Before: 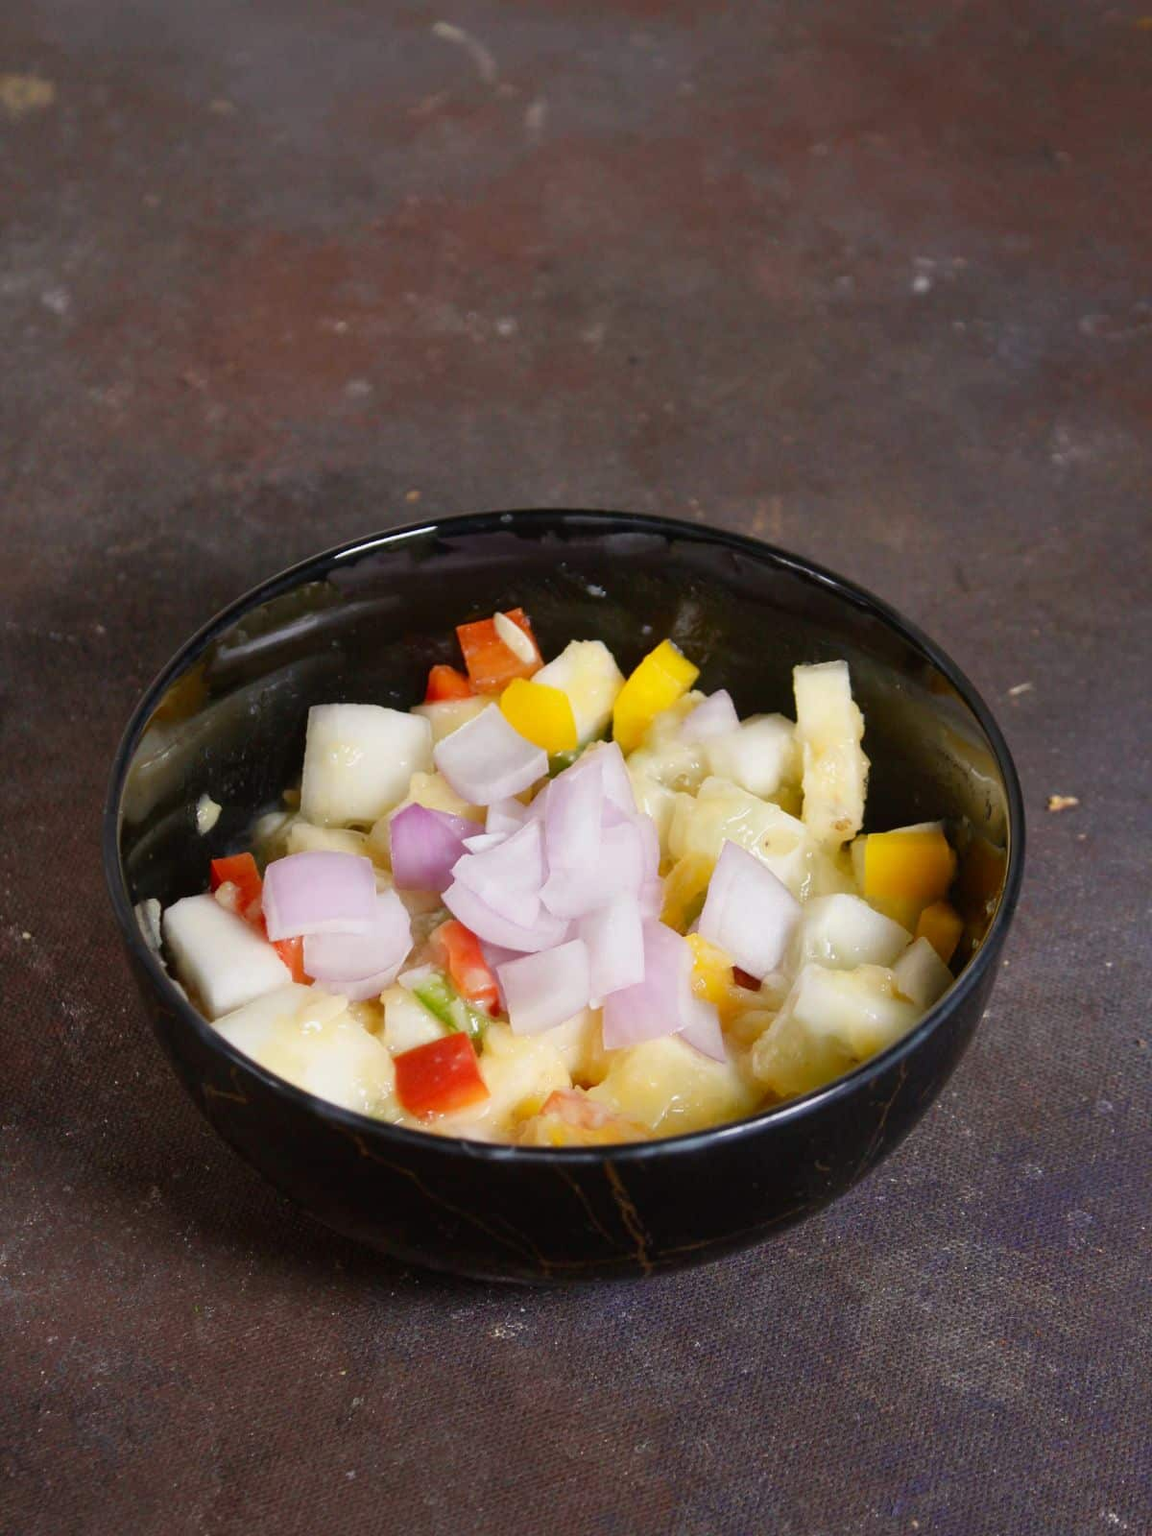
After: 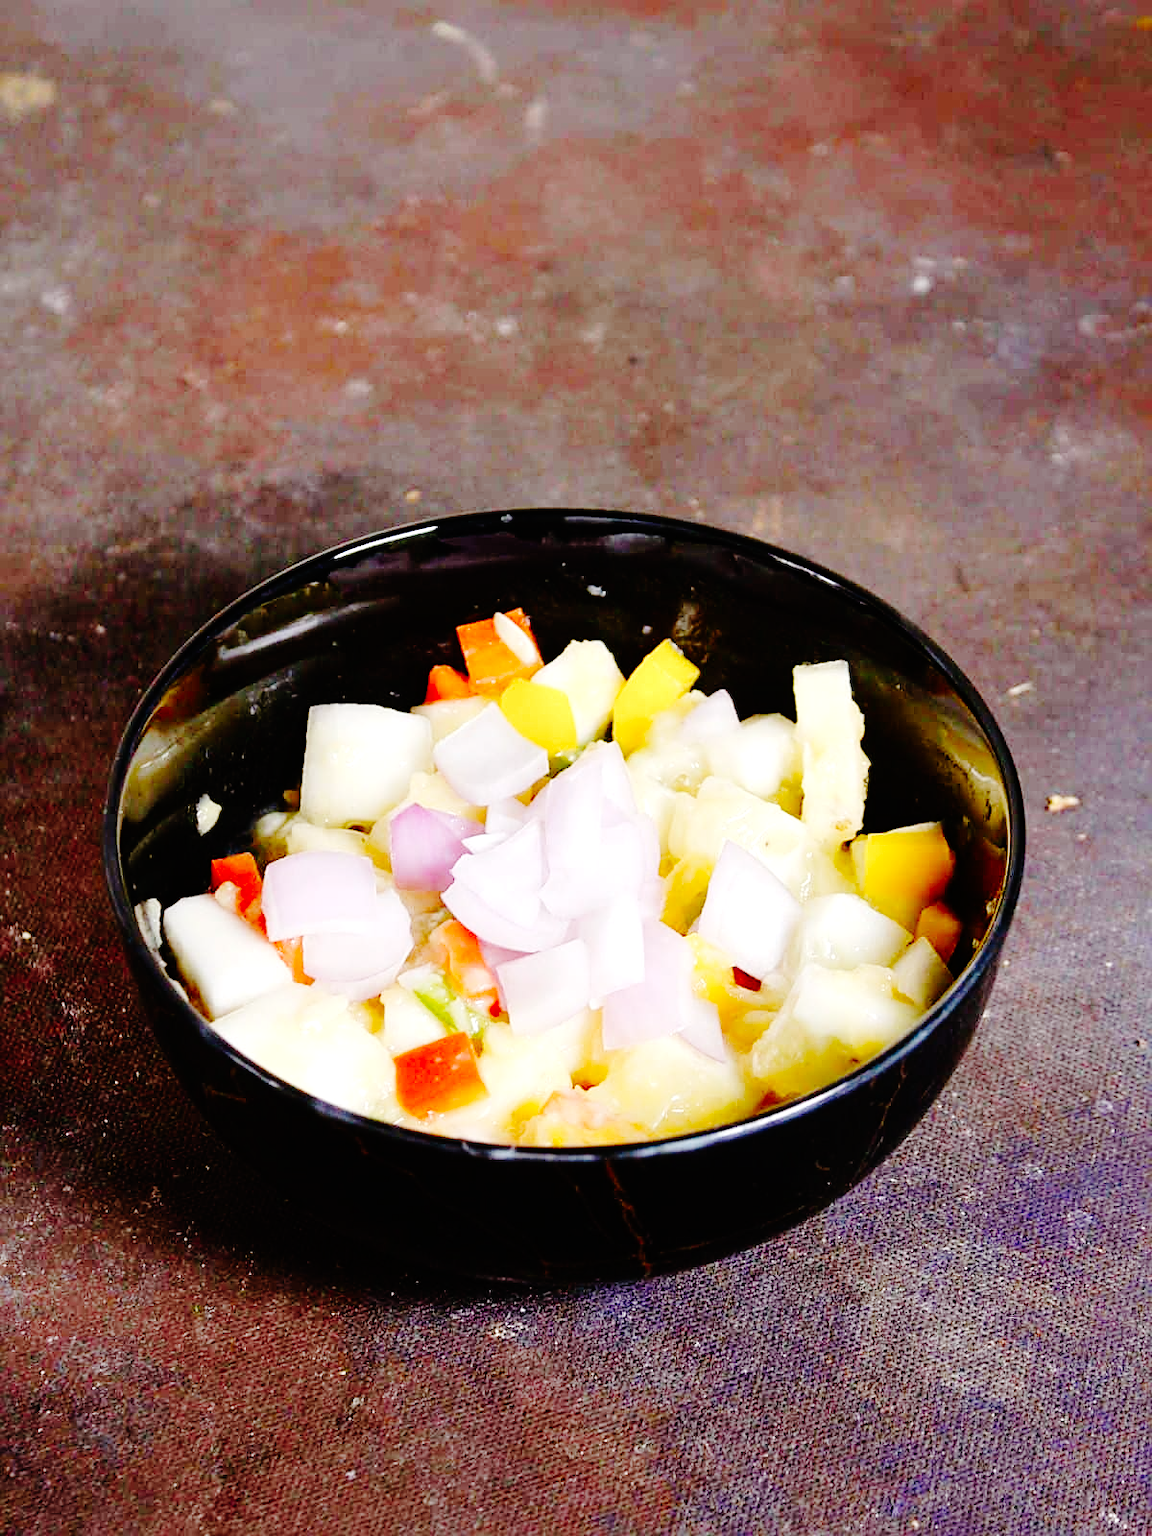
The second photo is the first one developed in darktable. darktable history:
sharpen: on, module defaults
color correction: highlights a* -0.182, highlights b* -0.124
exposure: black level correction 0, exposure 0.5 EV, compensate exposure bias true, compensate highlight preservation false
base curve: curves: ch0 [(0, 0) (0.036, 0.01) (0.123, 0.254) (0.258, 0.504) (0.507, 0.748) (1, 1)], preserve colors none
